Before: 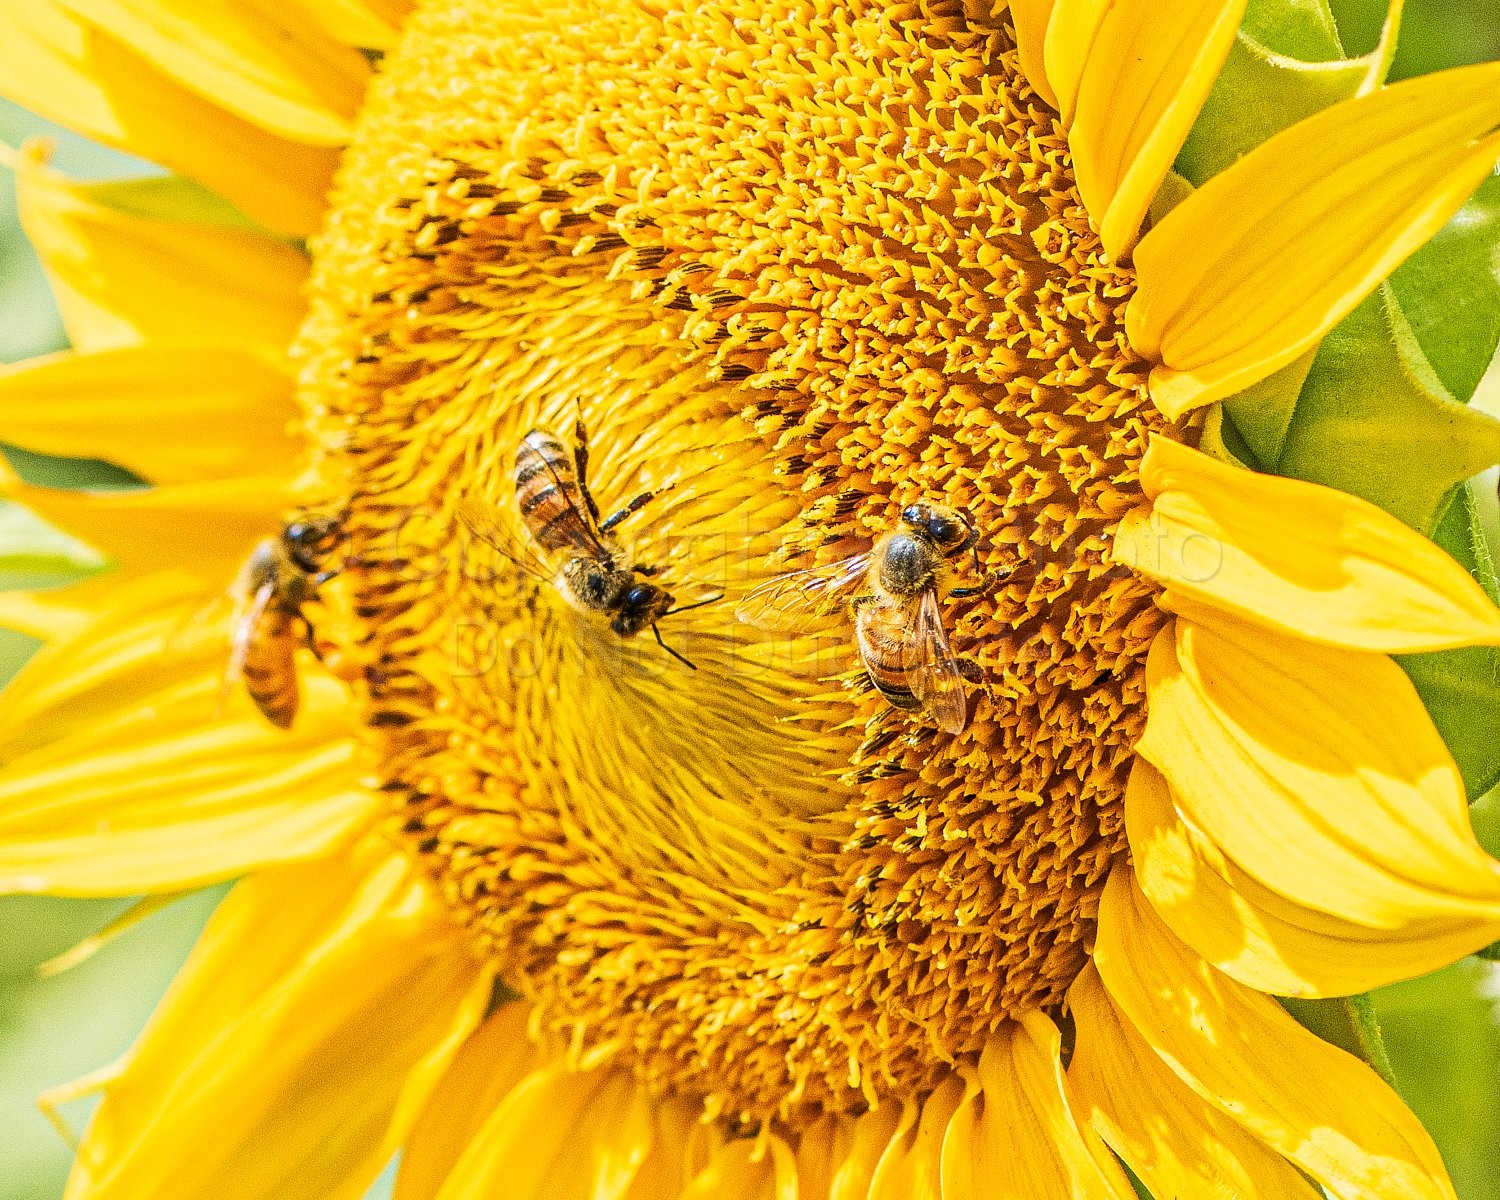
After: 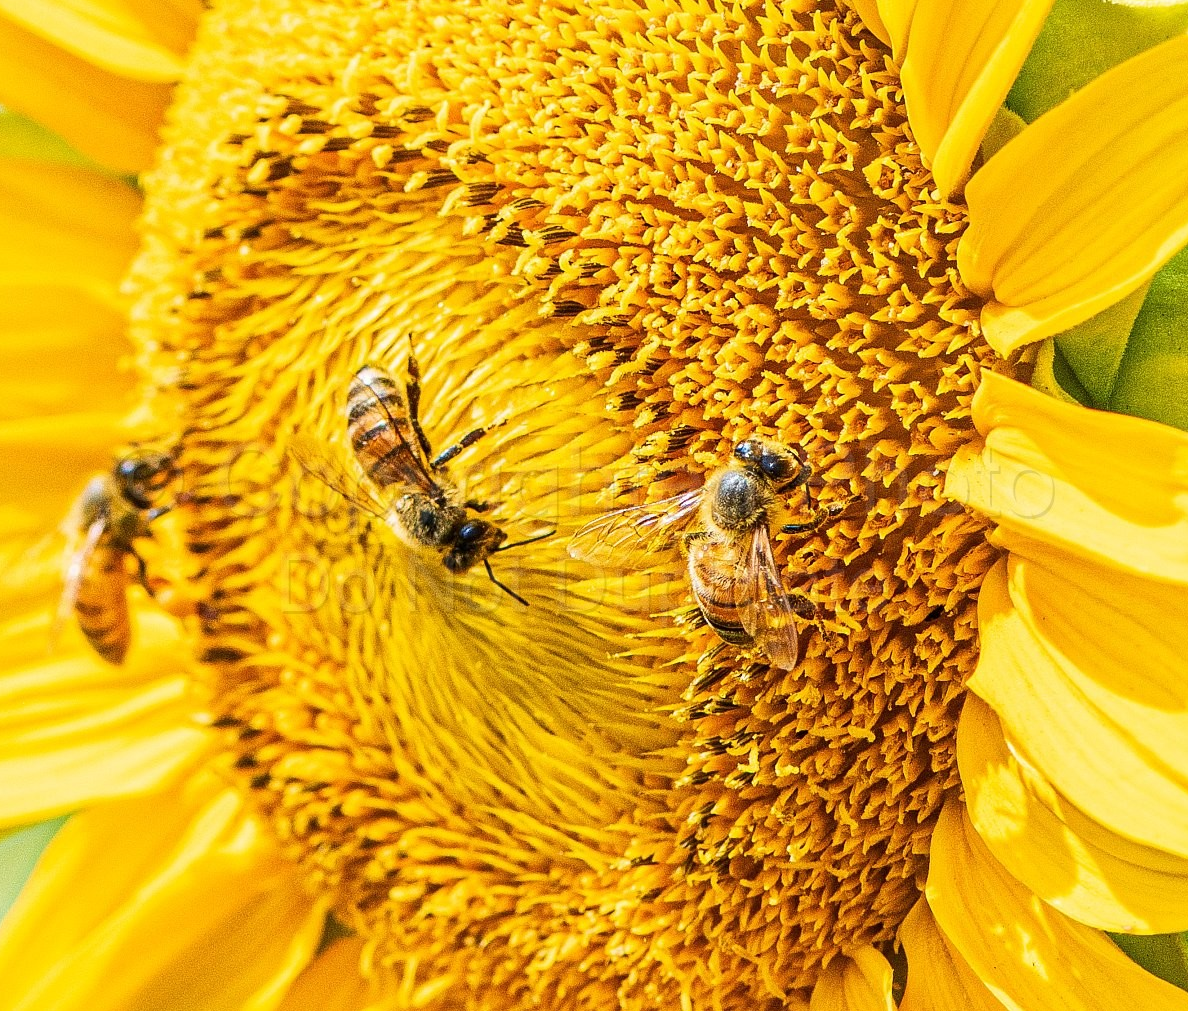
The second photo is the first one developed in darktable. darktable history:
crop: left 11.225%, top 5.381%, right 9.565%, bottom 10.314%
